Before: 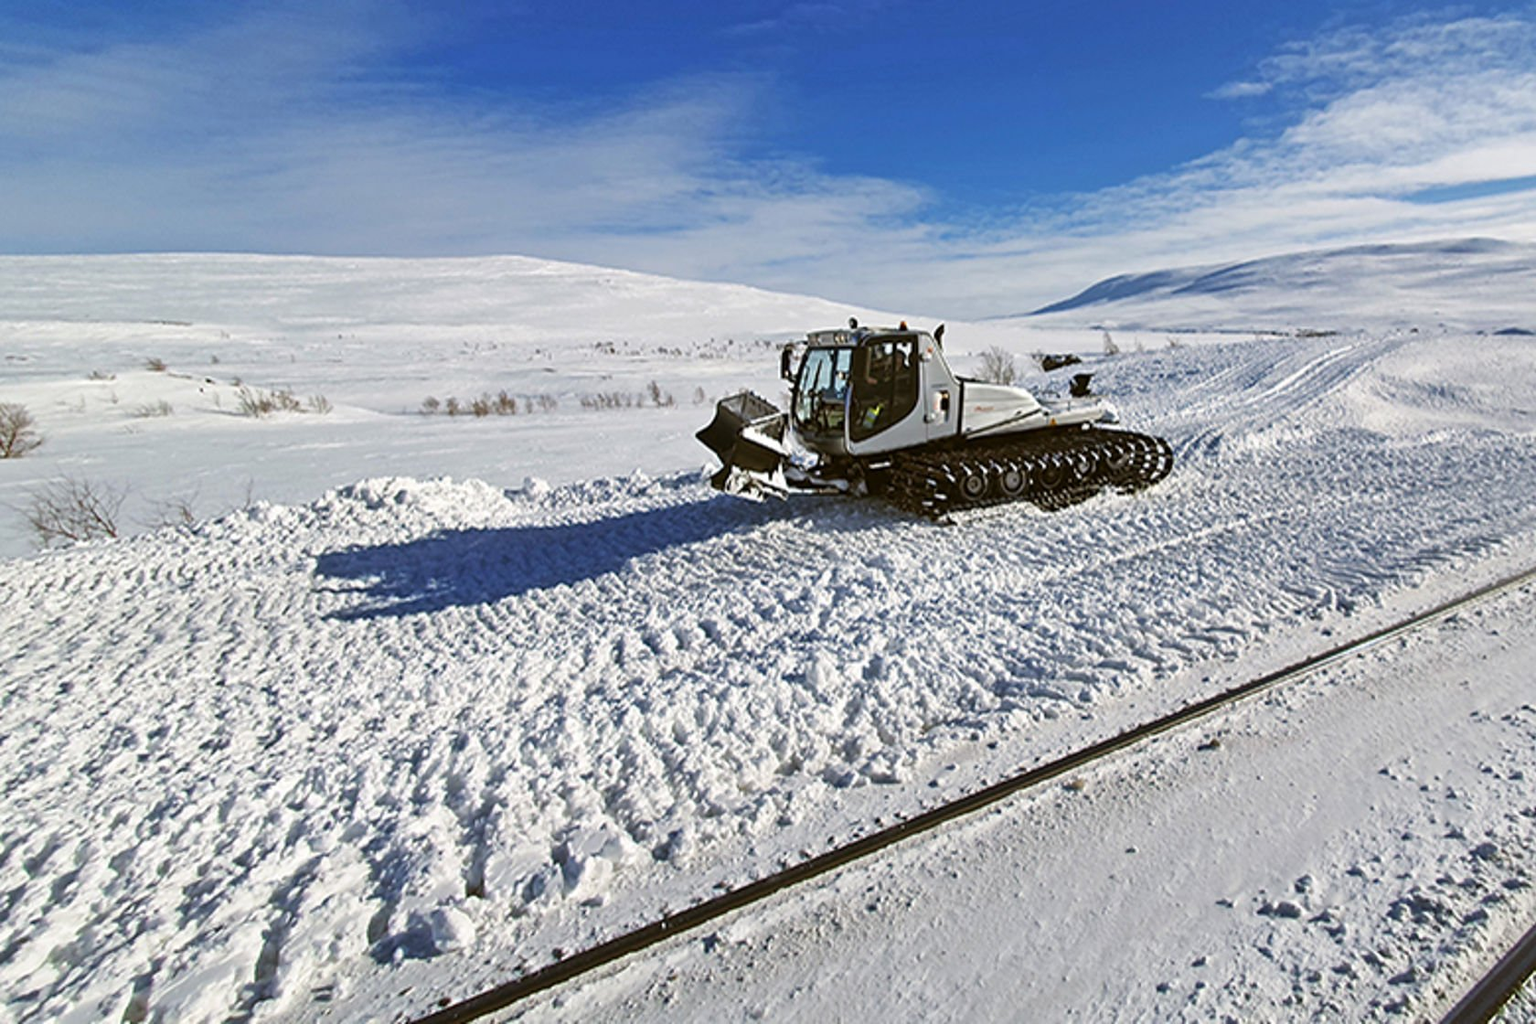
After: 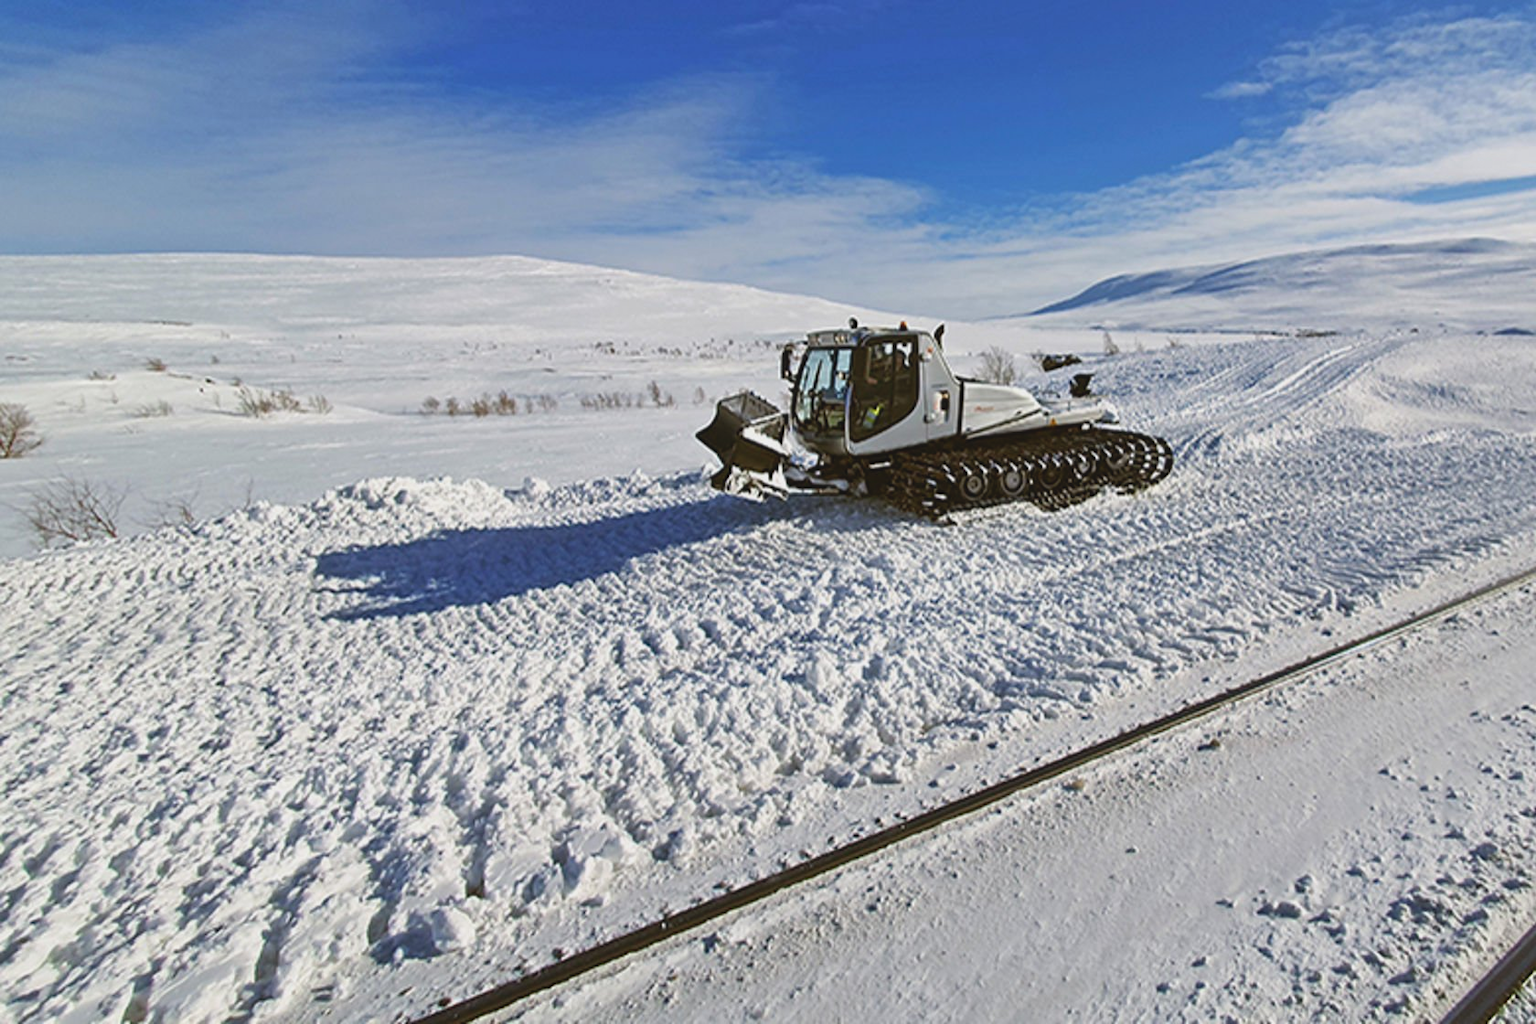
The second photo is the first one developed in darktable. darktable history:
contrast brightness saturation: contrast -0.123
